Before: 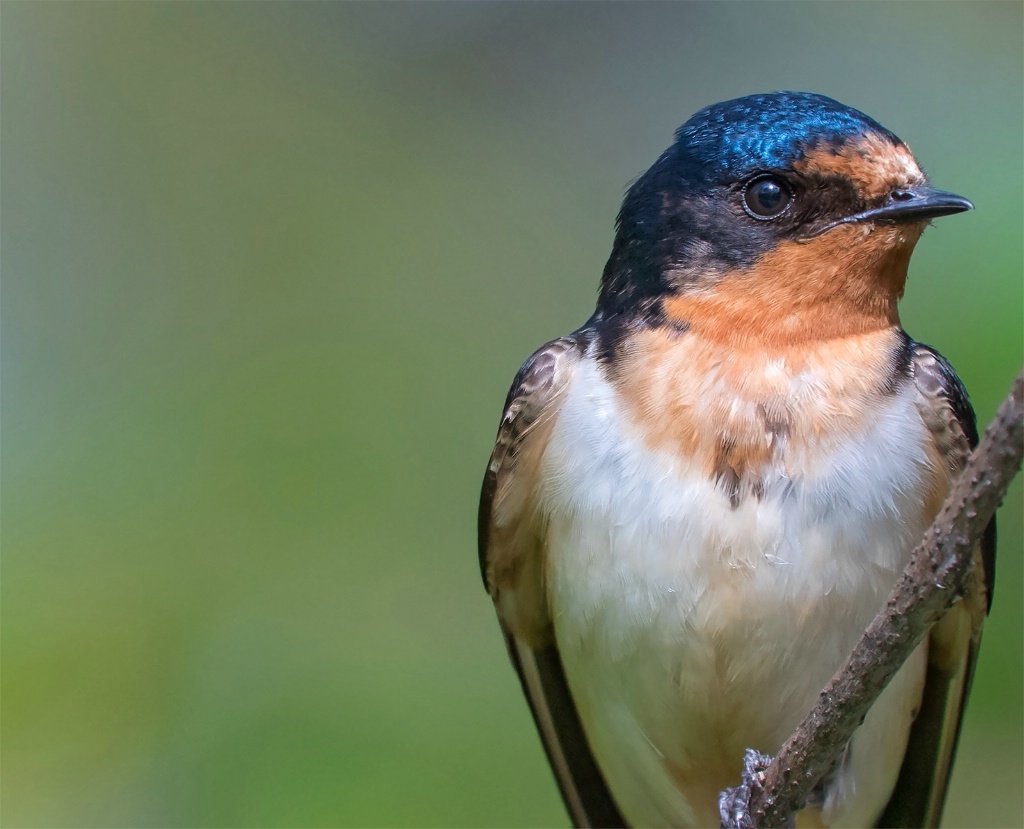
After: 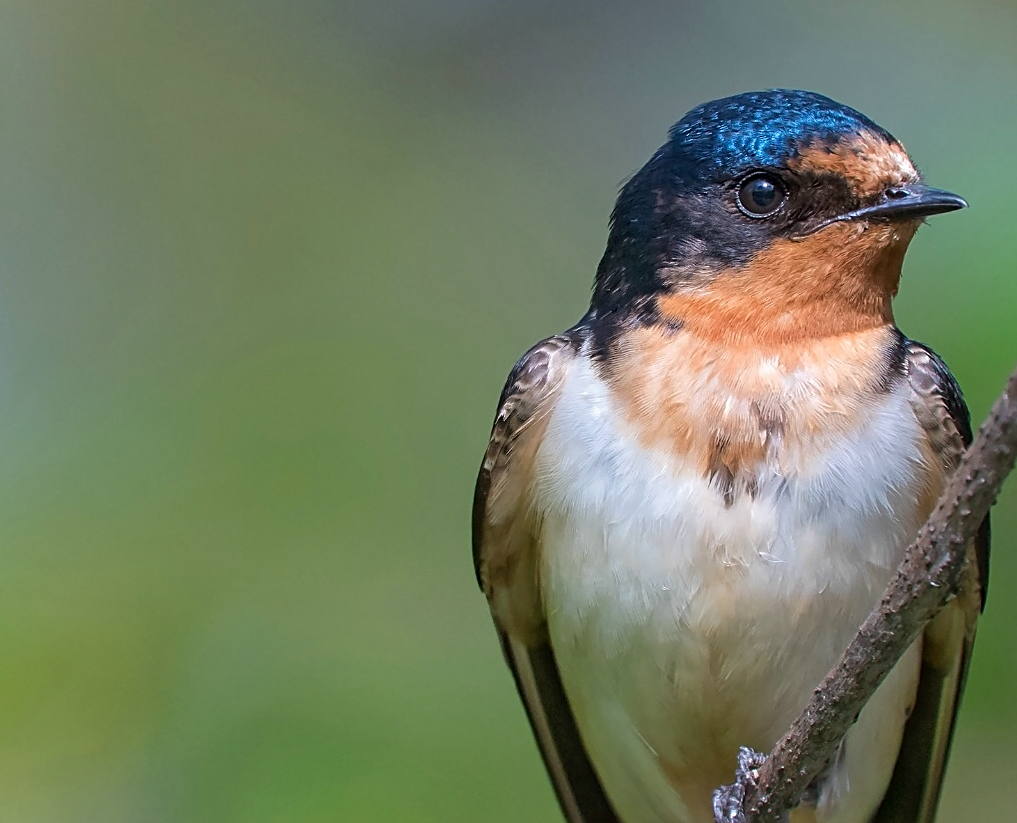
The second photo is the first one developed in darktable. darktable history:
crop and rotate: left 0.675%, top 0.339%, bottom 0.371%
sharpen: on, module defaults
